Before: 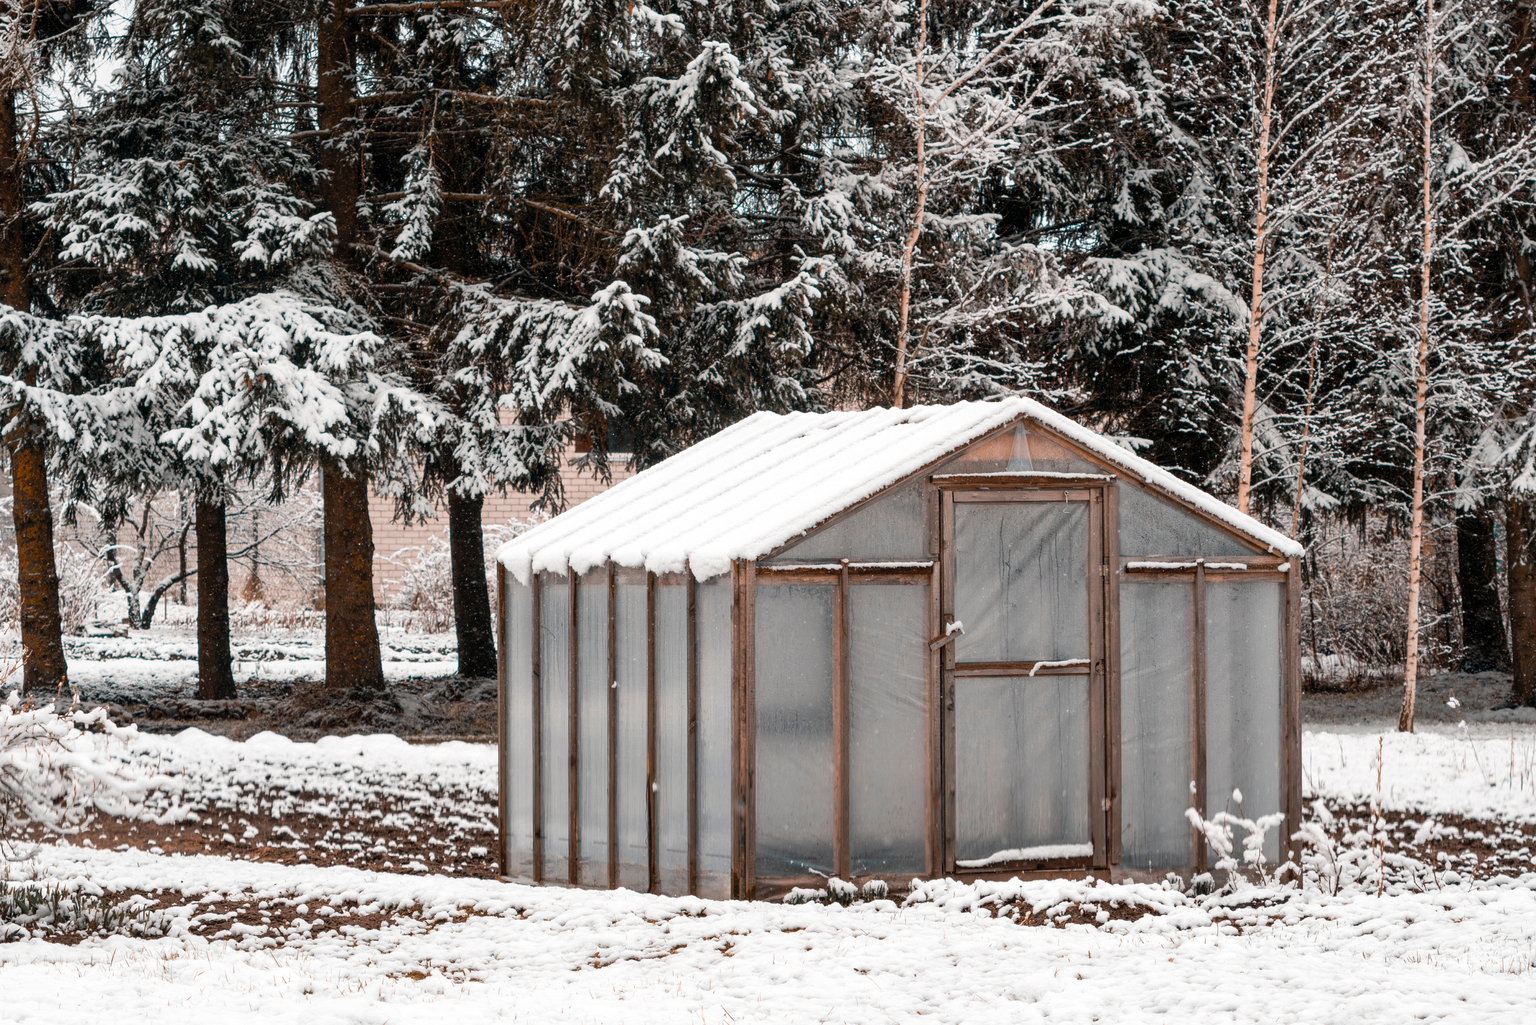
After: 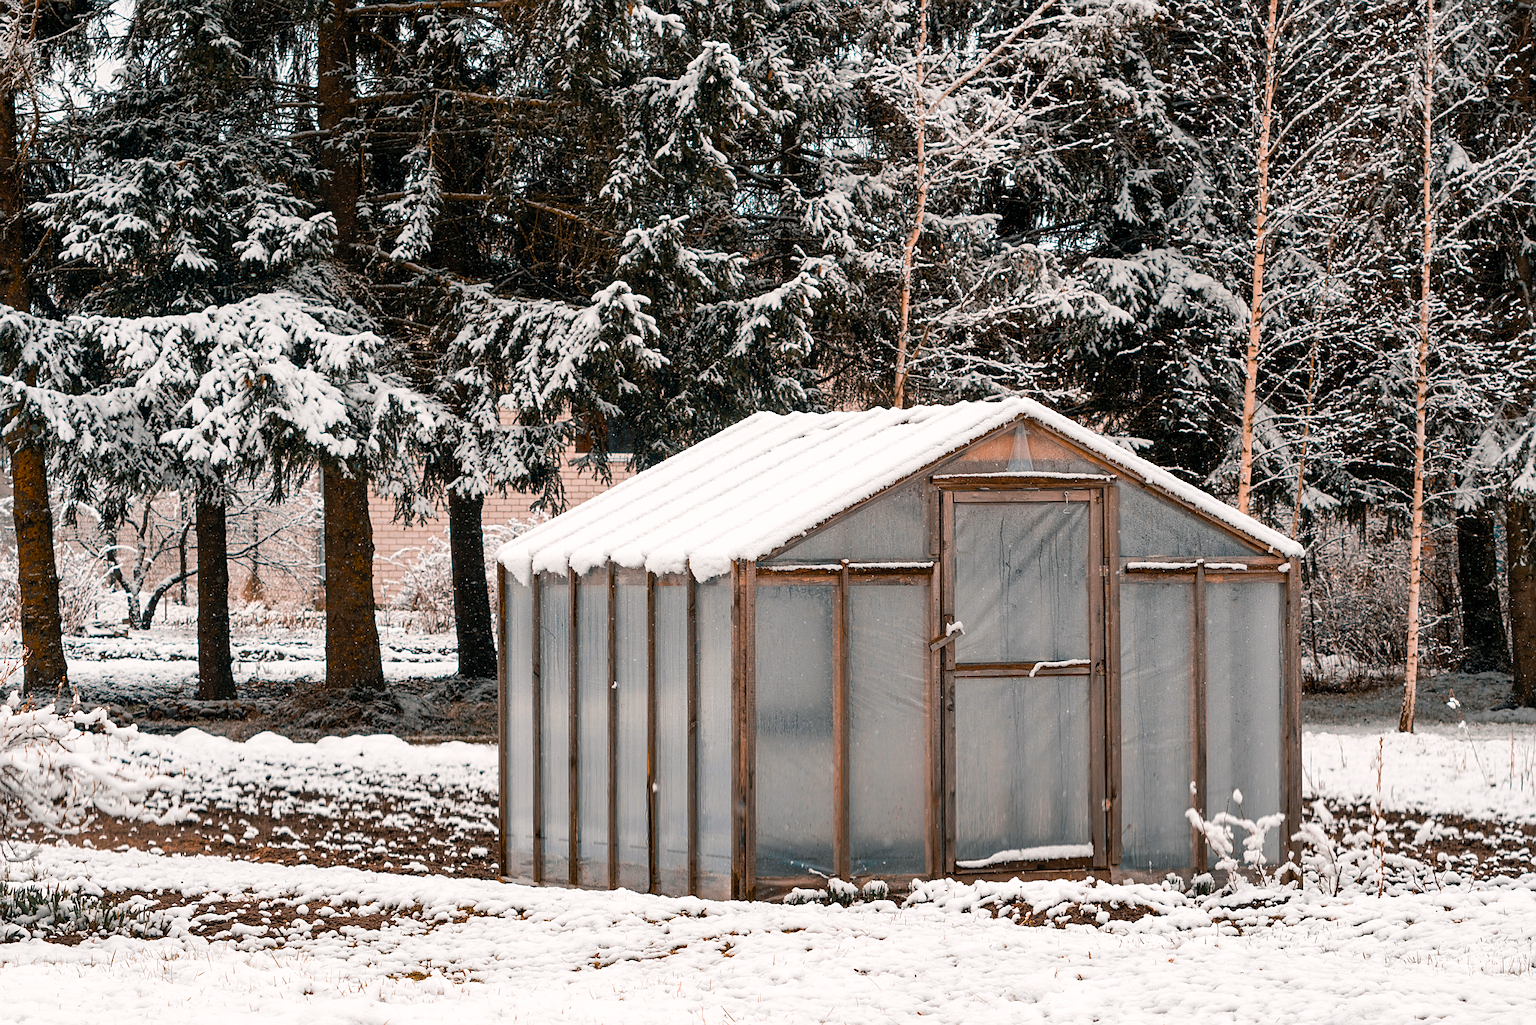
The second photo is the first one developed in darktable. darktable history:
color balance rgb: shadows lift › luminance -7.911%, shadows lift › chroma 2.212%, shadows lift › hue 203.47°, highlights gain › luminance 0.494%, highlights gain › chroma 0.528%, highlights gain › hue 41.43°, perceptual saturation grading › global saturation 19.355%, global vibrance 20%
sharpen: on, module defaults
